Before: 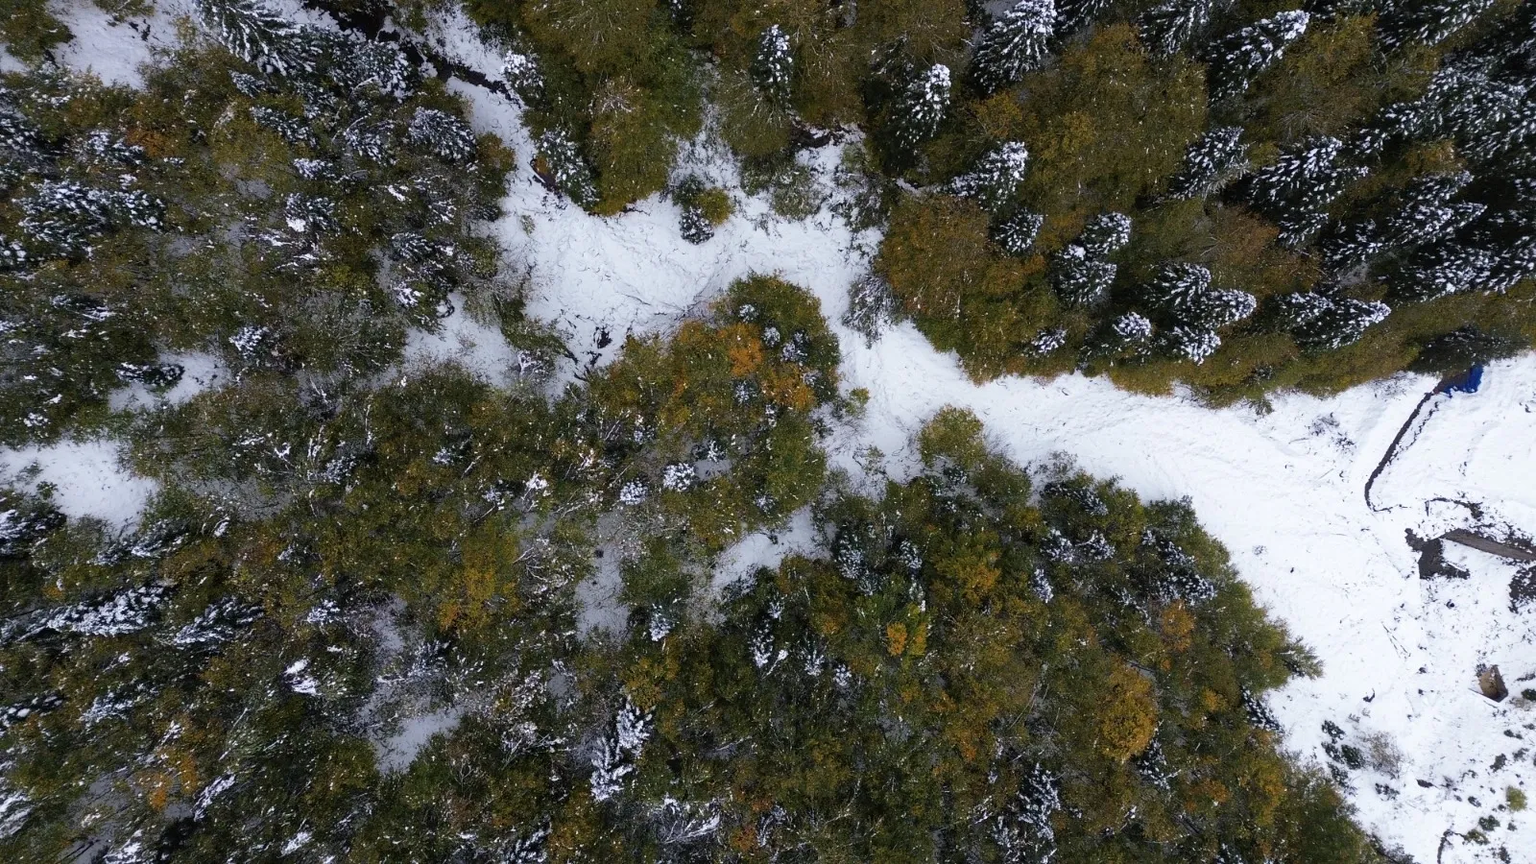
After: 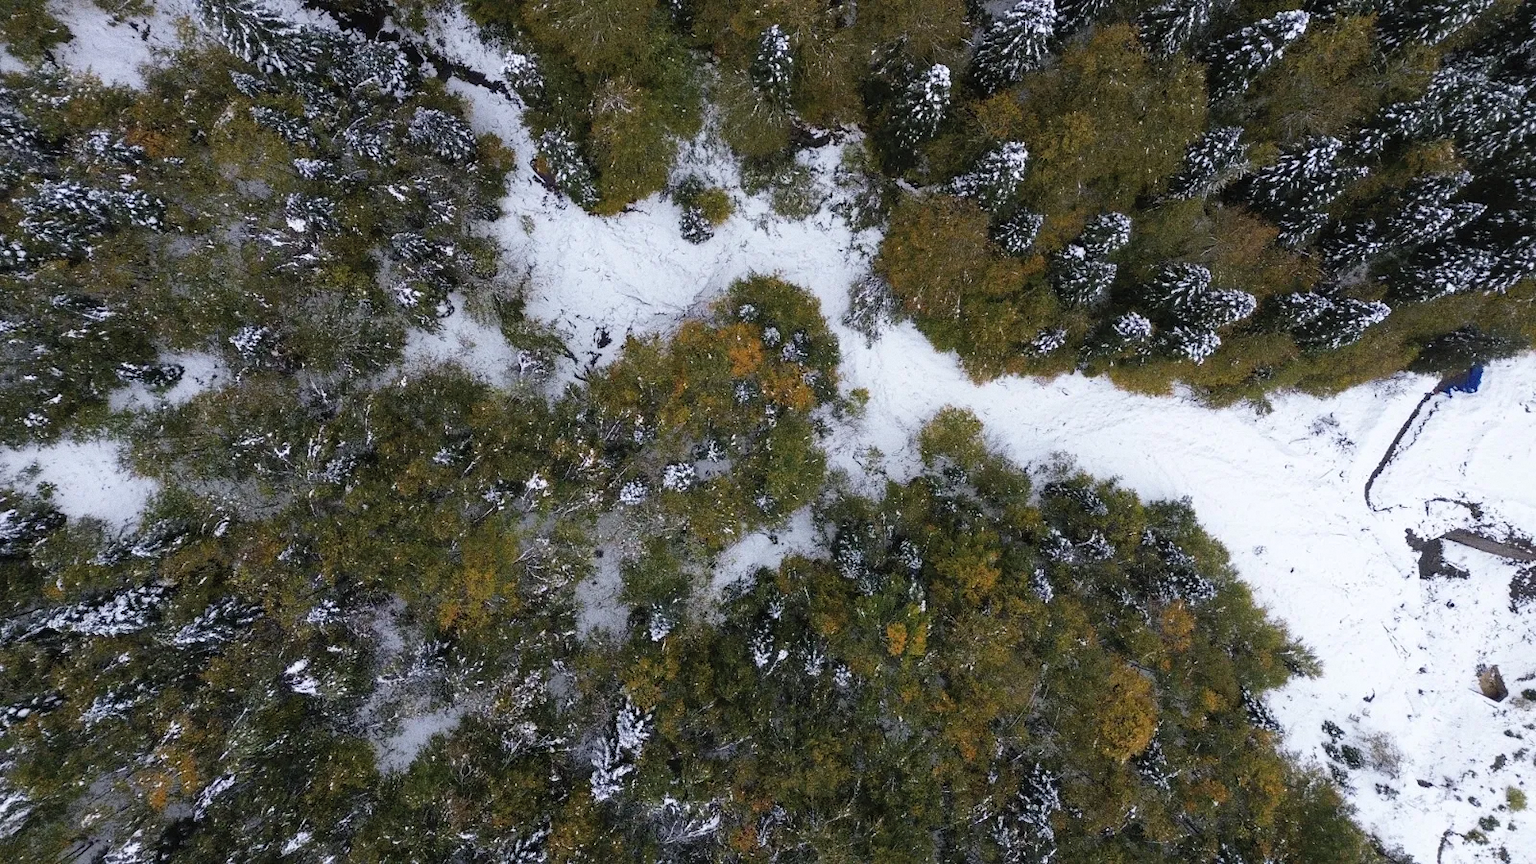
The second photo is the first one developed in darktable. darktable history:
contrast brightness saturation: contrast 0.05, brightness 0.06, saturation 0.01
grain: coarseness 0.09 ISO
